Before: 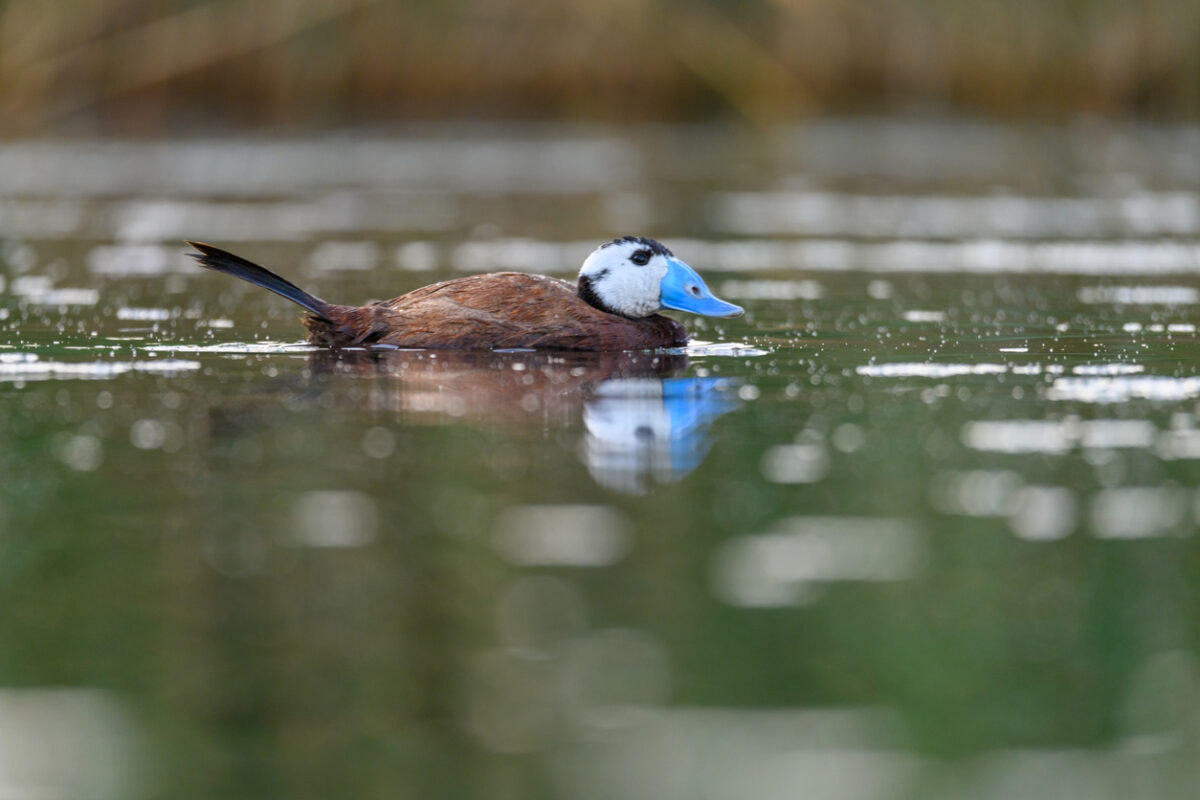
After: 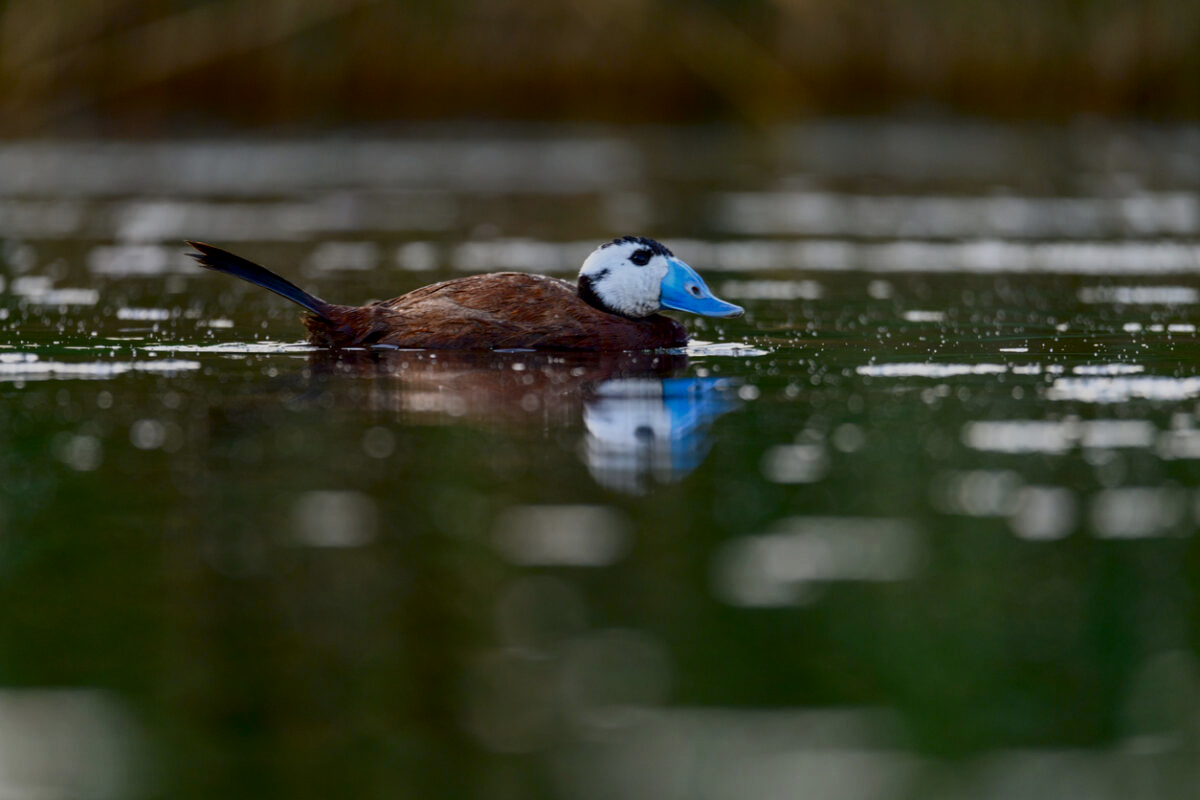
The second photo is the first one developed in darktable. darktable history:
contrast brightness saturation: contrast 0.201, brightness -0.105, saturation 0.105
exposure: black level correction 0.009, exposure -0.658 EV, compensate exposure bias true, compensate highlight preservation false
